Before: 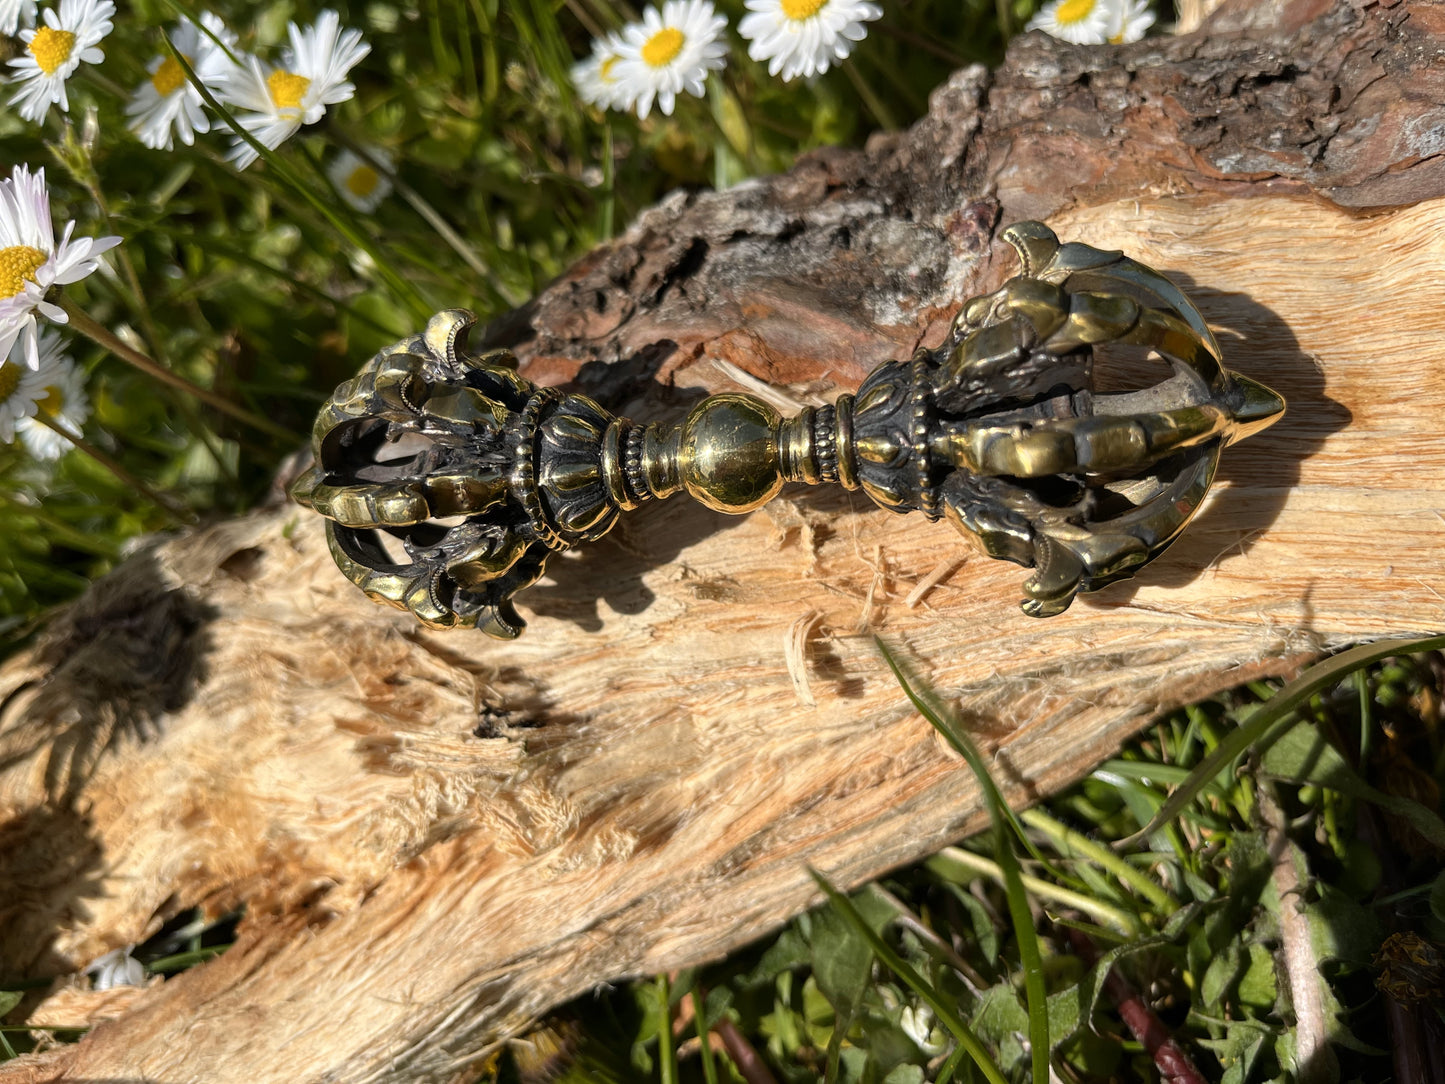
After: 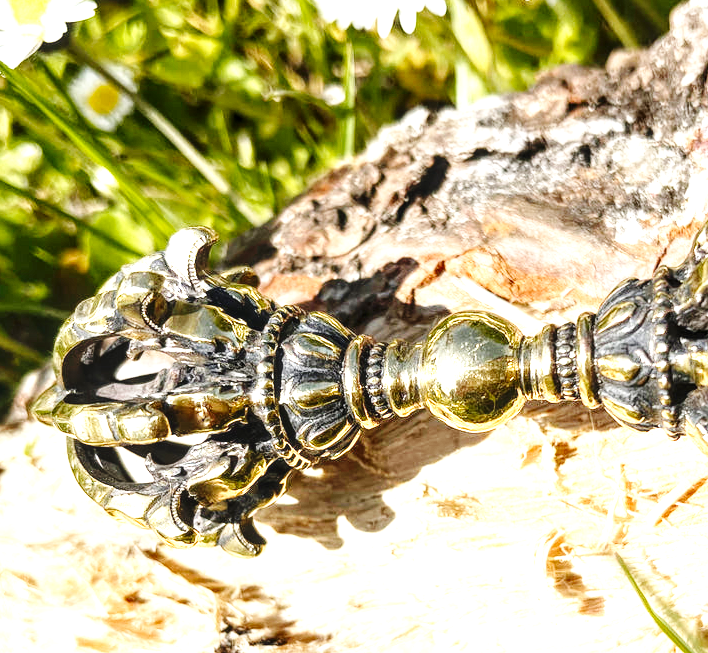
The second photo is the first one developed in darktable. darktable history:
exposure: black level correction 0, exposure 1.931 EV, compensate exposure bias true, compensate highlight preservation false
crop: left 17.926%, top 7.655%, right 33.016%, bottom 32.067%
contrast brightness saturation: contrast 0.031, brightness -0.032
local contrast: on, module defaults
base curve: curves: ch0 [(0, 0) (0.036, 0.025) (0.121, 0.166) (0.206, 0.329) (0.605, 0.79) (1, 1)], preserve colors none
